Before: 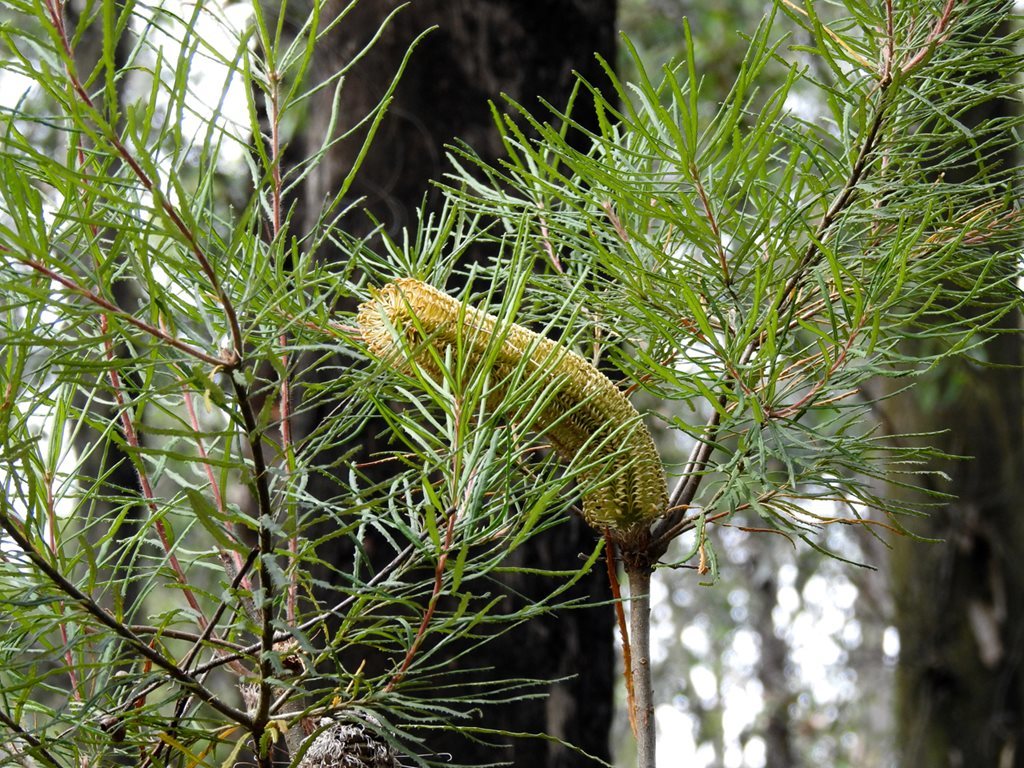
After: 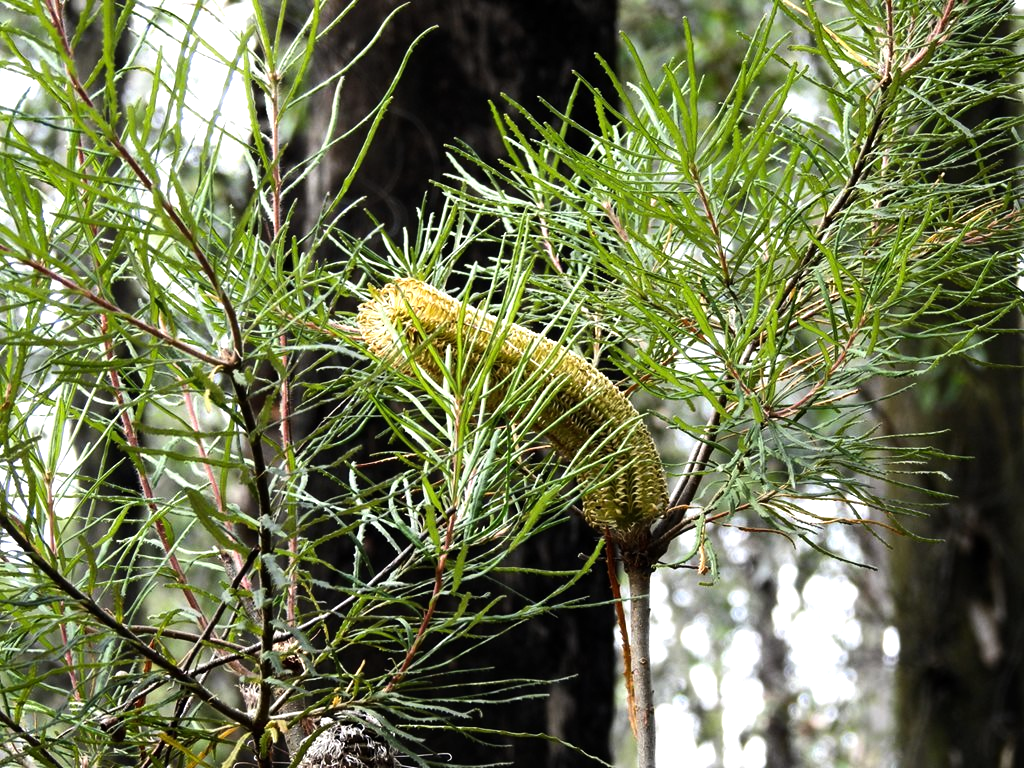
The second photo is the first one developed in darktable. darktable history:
white balance: emerald 1
tone equalizer: -8 EV -0.75 EV, -7 EV -0.7 EV, -6 EV -0.6 EV, -5 EV -0.4 EV, -3 EV 0.4 EV, -2 EV 0.6 EV, -1 EV 0.7 EV, +0 EV 0.75 EV, edges refinement/feathering 500, mask exposure compensation -1.57 EV, preserve details no
